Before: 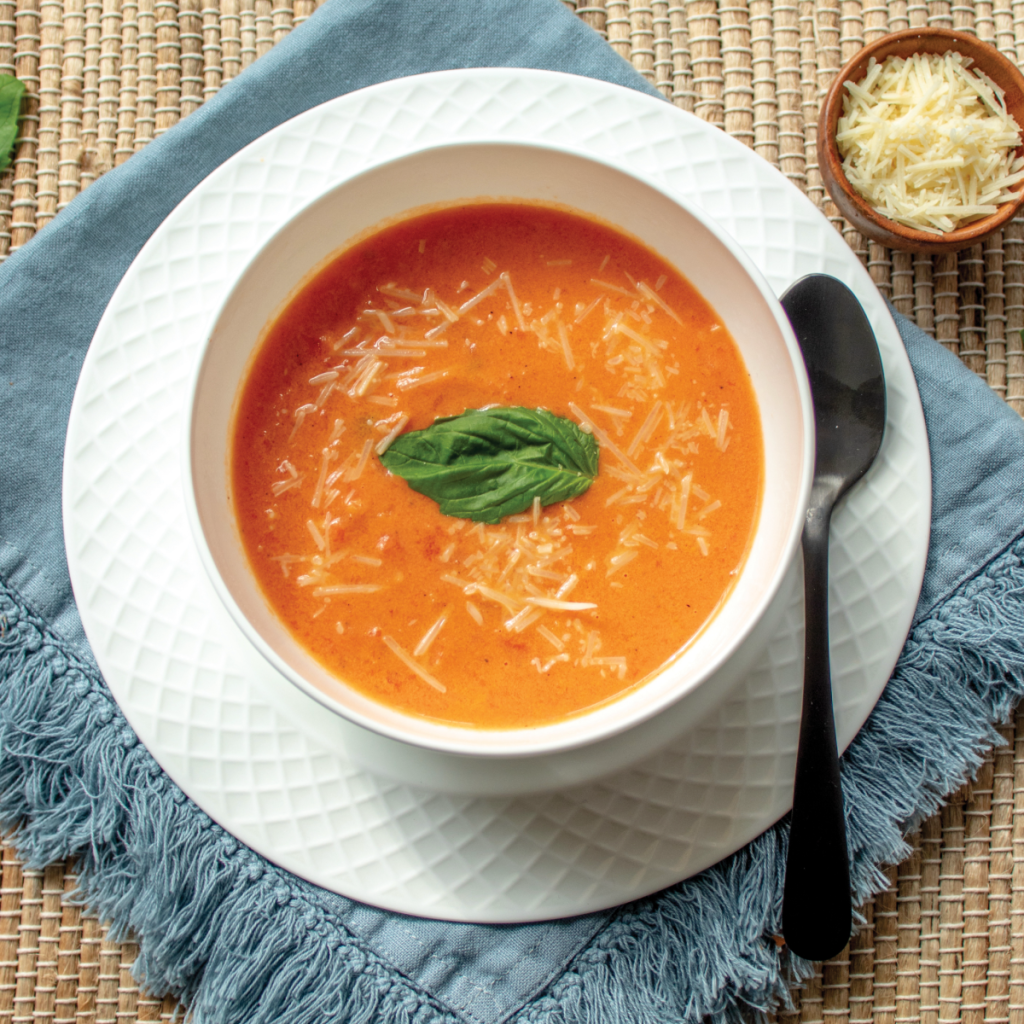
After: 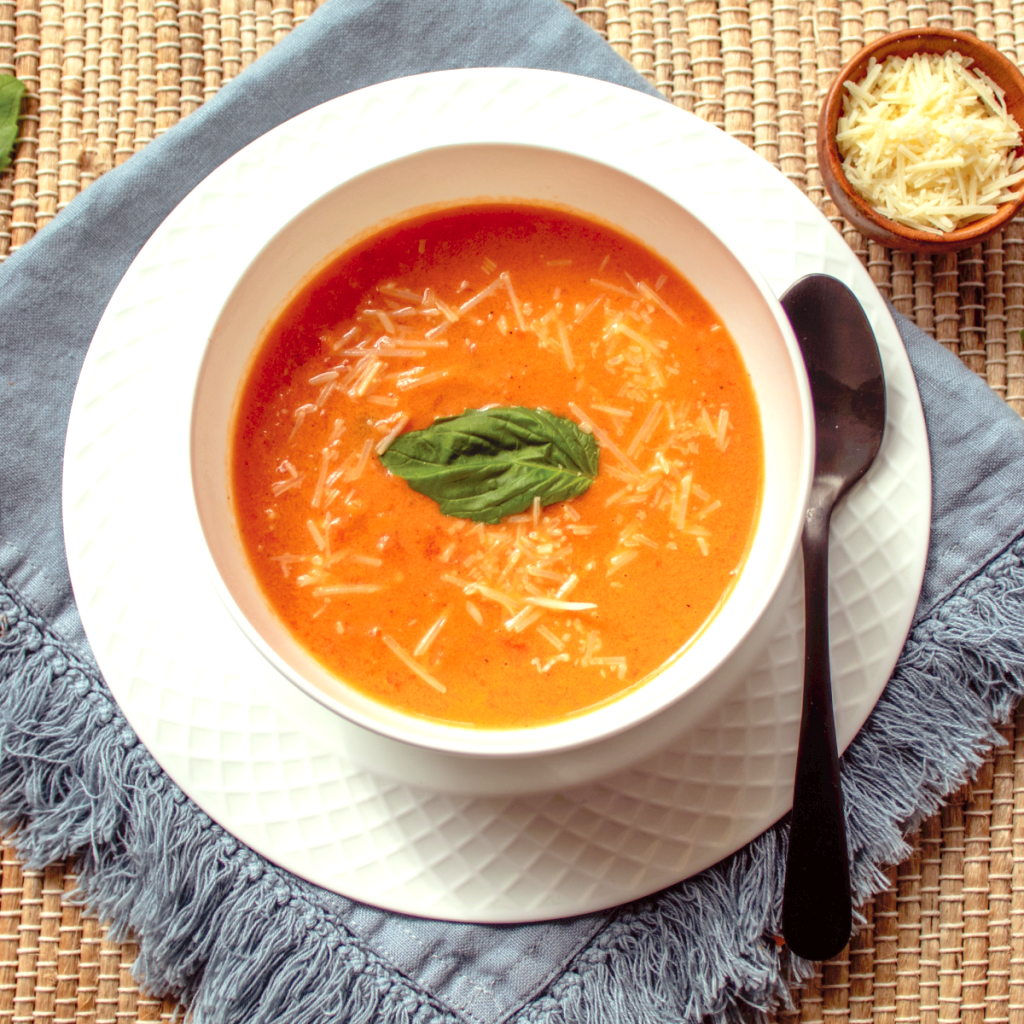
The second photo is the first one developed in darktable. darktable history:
rgb levels: mode RGB, independent channels, levels [[0, 0.474, 1], [0, 0.5, 1], [0, 0.5, 1]]
tone curve: curves: ch0 [(0, 0) (0.003, 0.026) (0.011, 0.024) (0.025, 0.022) (0.044, 0.031) (0.069, 0.067) (0.1, 0.094) (0.136, 0.102) (0.177, 0.14) (0.224, 0.189) (0.277, 0.238) (0.335, 0.325) (0.399, 0.379) (0.468, 0.453) (0.543, 0.528) (0.623, 0.609) (0.709, 0.695) (0.801, 0.793) (0.898, 0.898) (1, 1)], preserve colors none
exposure: exposure 0.3 EV, compensate highlight preservation false
color correction: highlights a* -0.95, highlights b* 4.5, shadows a* 3.55
